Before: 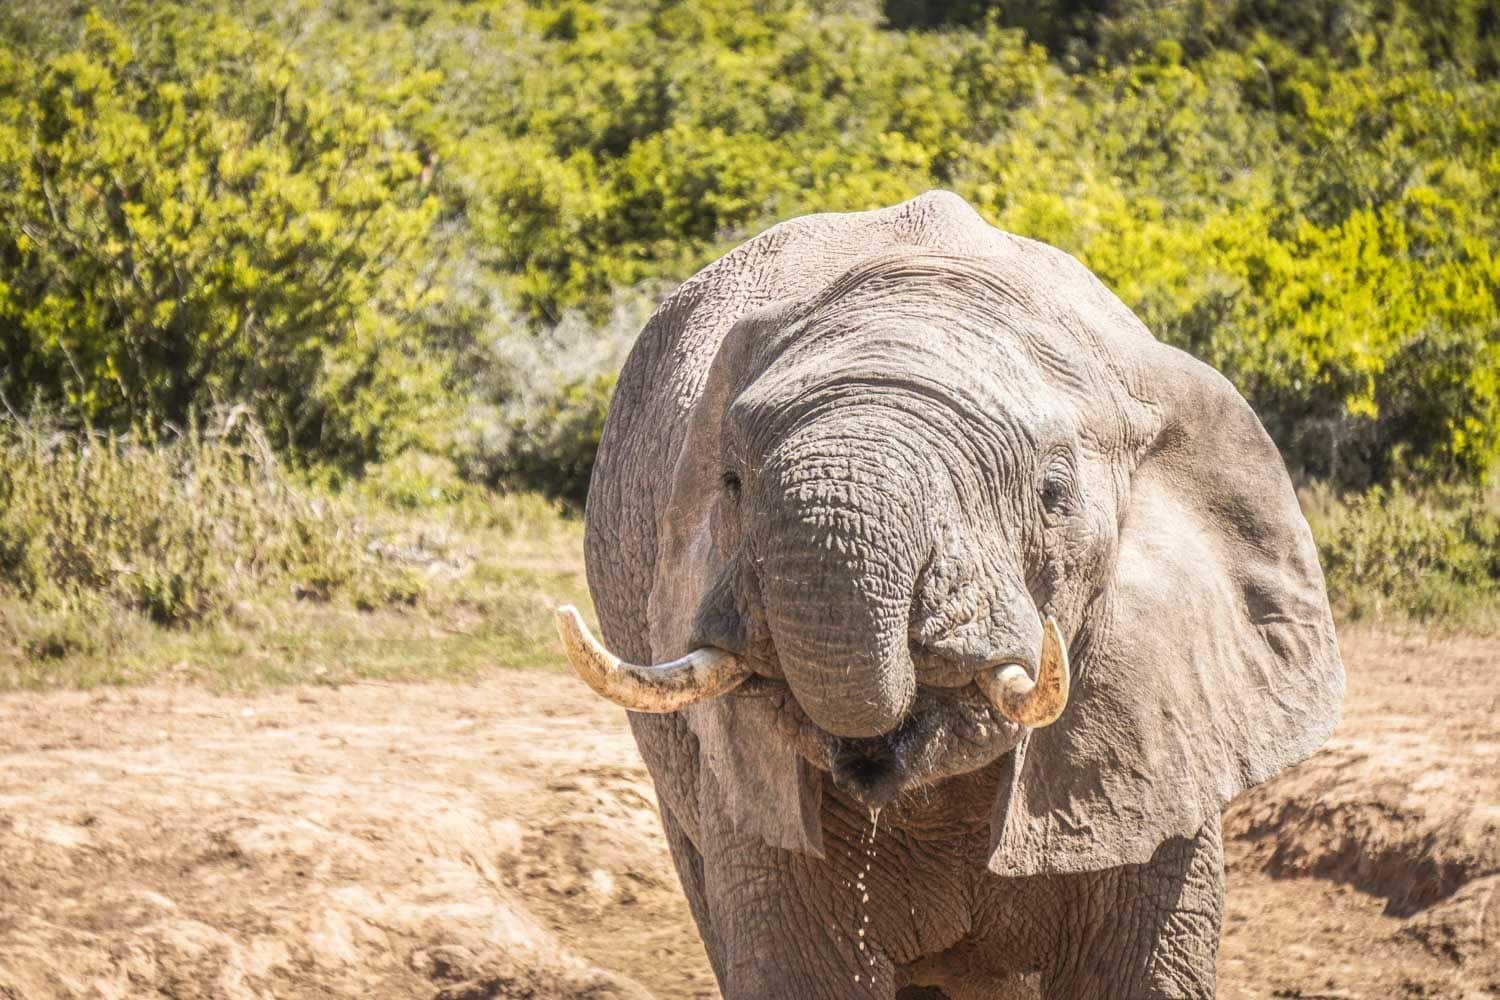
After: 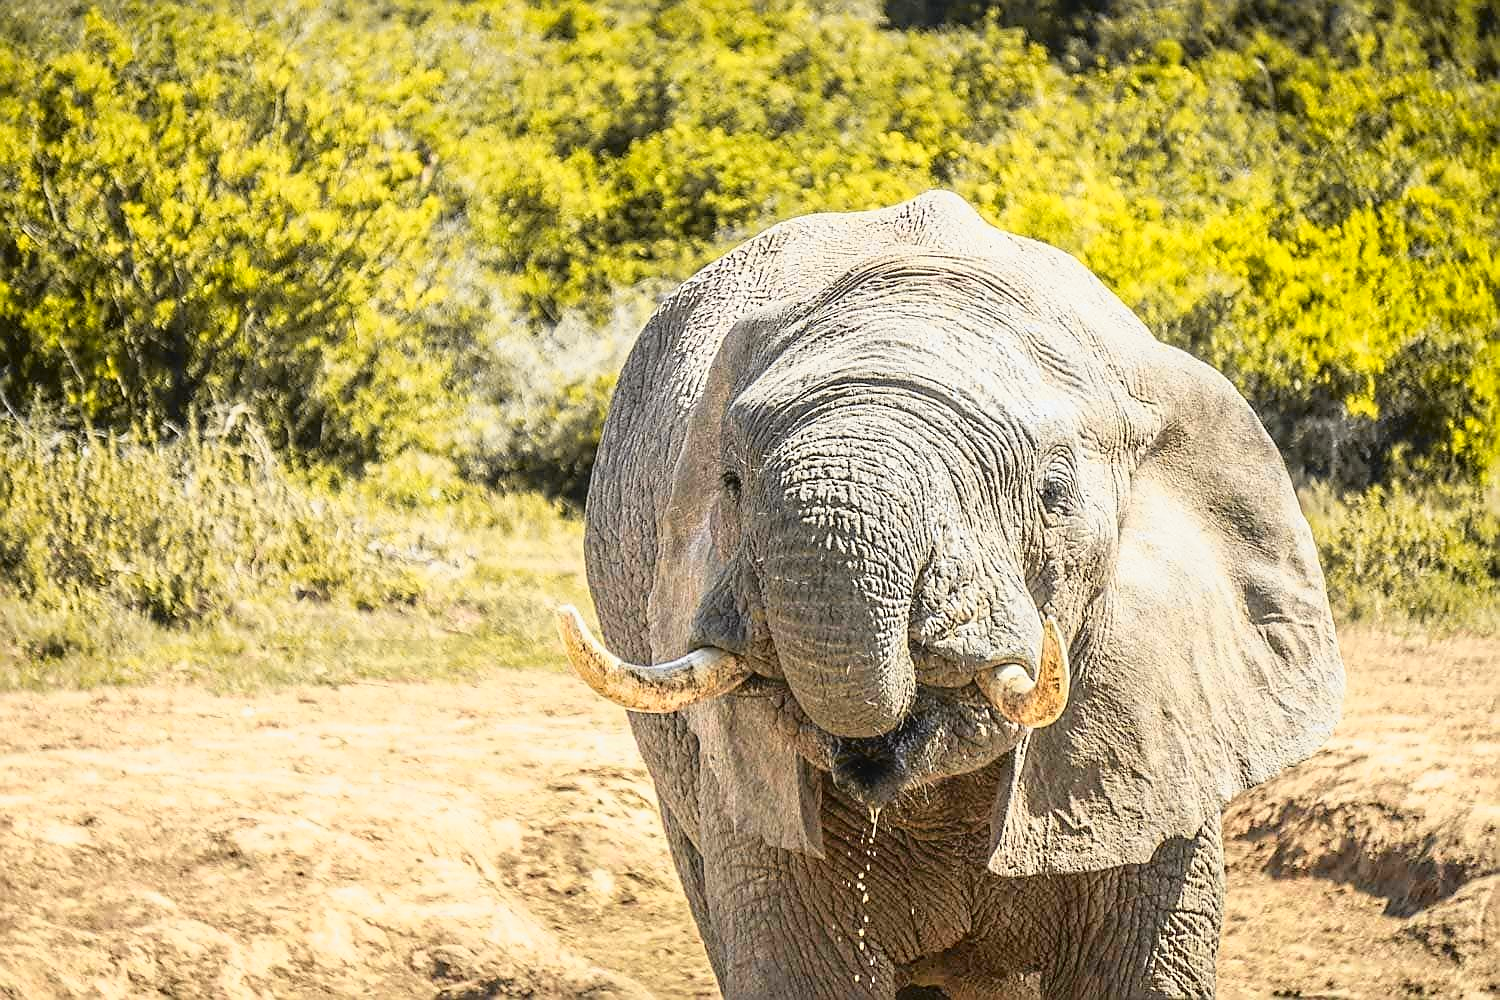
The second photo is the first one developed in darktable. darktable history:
tone curve: curves: ch0 [(0, 0.013) (0.129, 0.1) (0.327, 0.382) (0.489, 0.573) (0.66, 0.748) (0.858, 0.926) (1, 0.977)]; ch1 [(0, 0) (0.353, 0.344) (0.45, 0.46) (0.498, 0.495) (0.521, 0.506) (0.563, 0.559) (0.592, 0.585) (0.657, 0.655) (1, 1)]; ch2 [(0, 0) (0.333, 0.346) (0.375, 0.375) (0.427, 0.44) (0.5, 0.501) (0.505, 0.499) (0.528, 0.533) (0.579, 0.61) (0.612, 0.644) (0.66, 0.715) (1, 1)], color space Lab, independent channels, preserve colors none
sharpen: radius 1.41, amount 1.267, threshold 0.78
